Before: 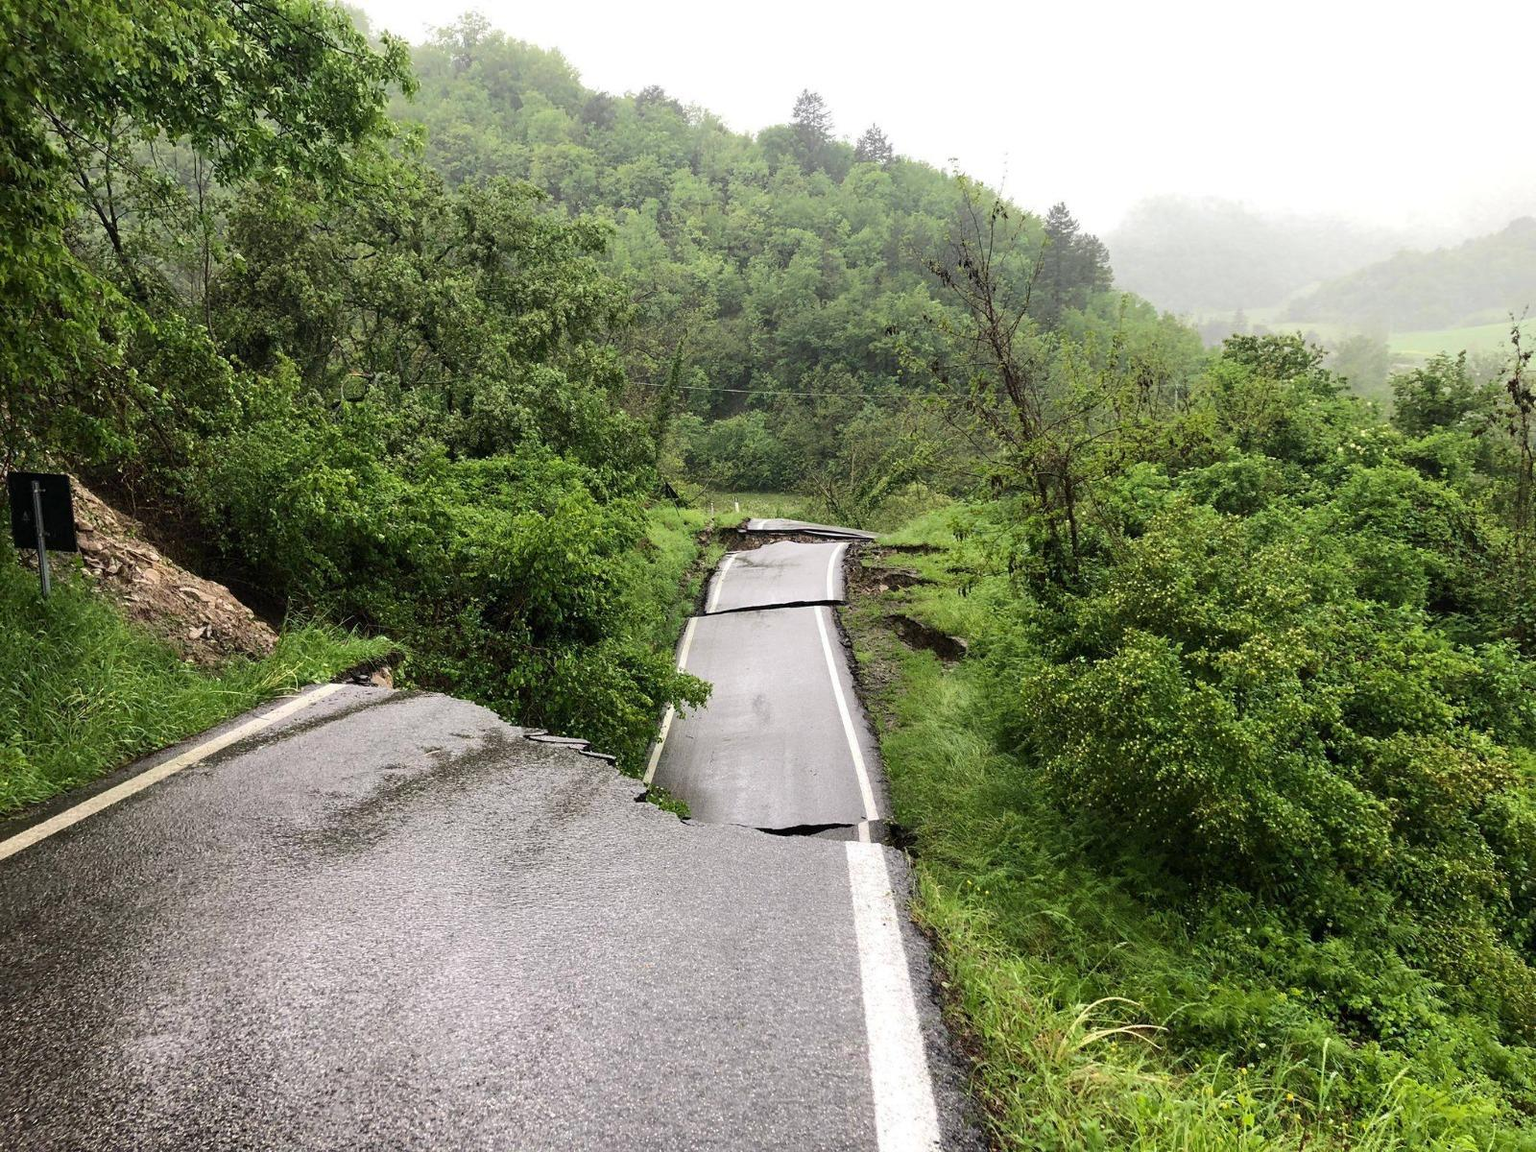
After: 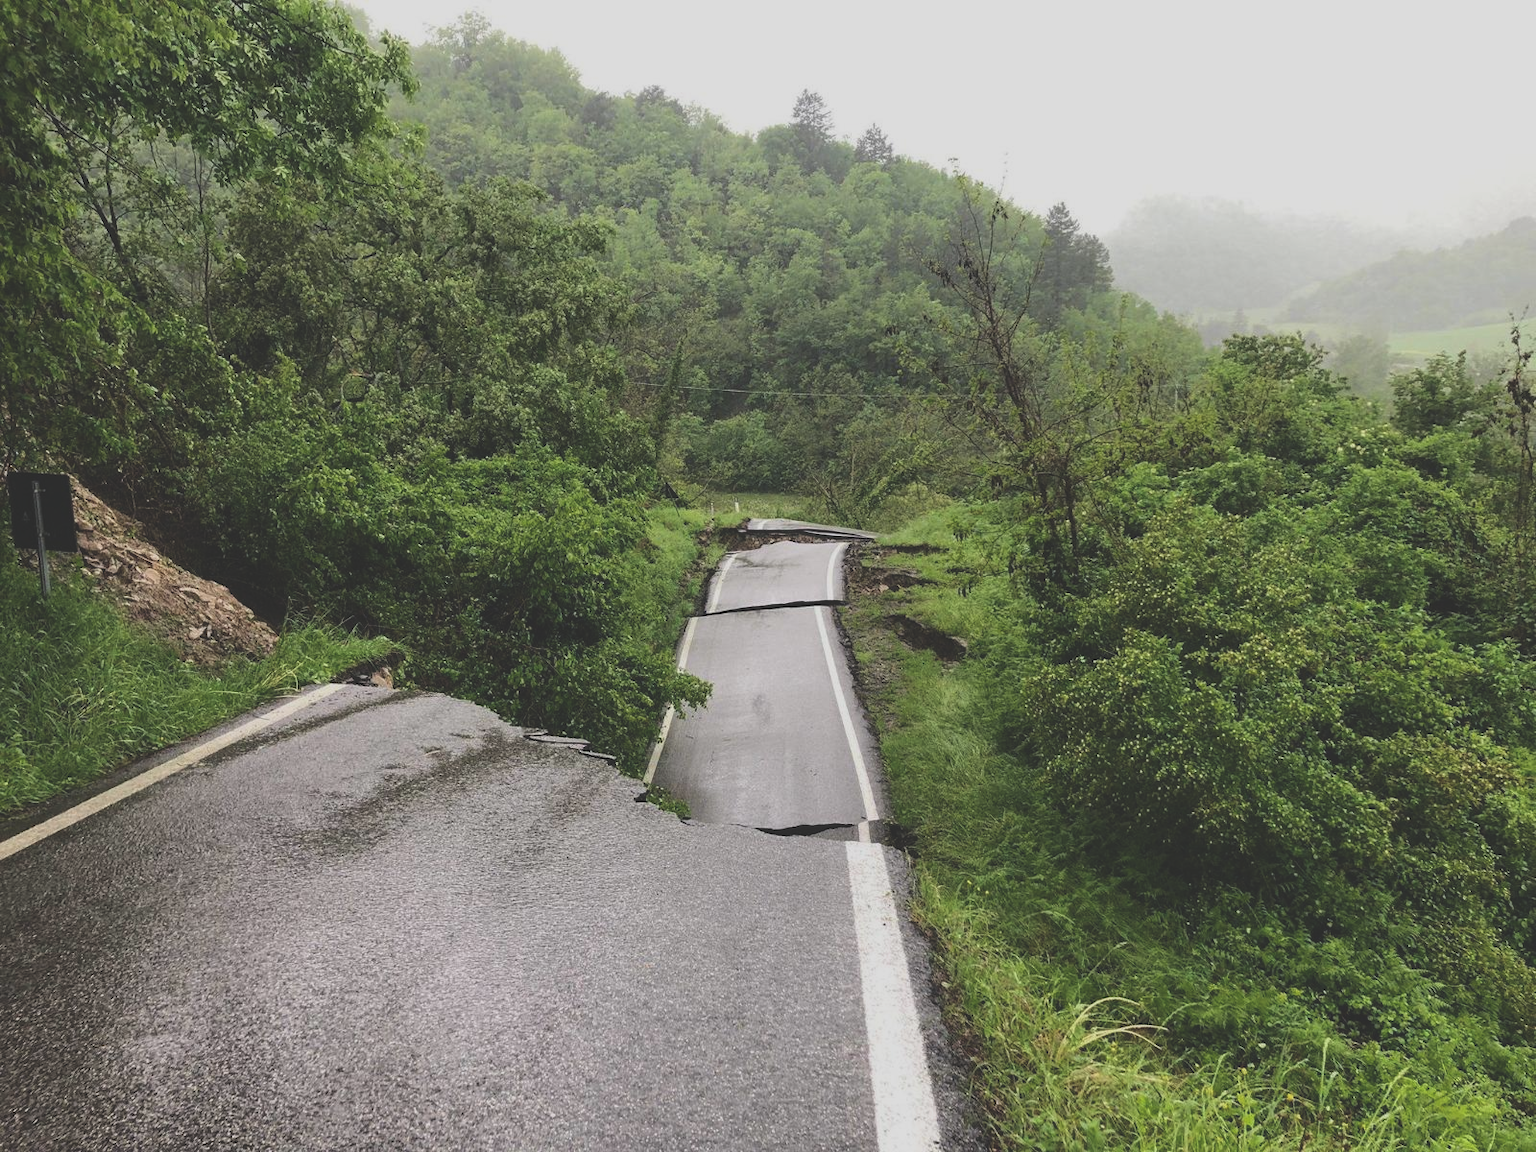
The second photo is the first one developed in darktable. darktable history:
exposure: black level correction -0.036, exposure -0.495 EV, compensate exposure bias true, compensate highlight preservation false
haze removal: strength 0.257, distance 0.25, compatibility mode true, adaptive false
